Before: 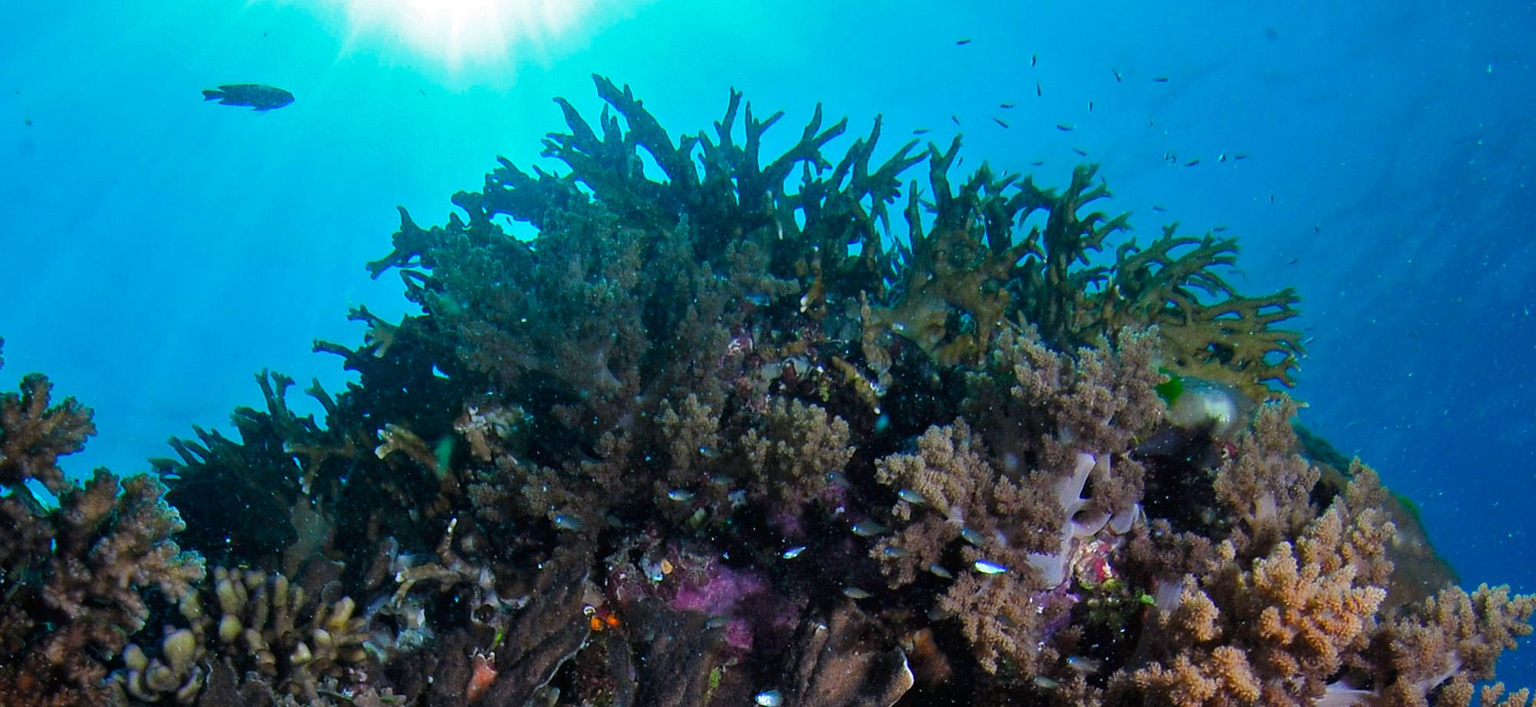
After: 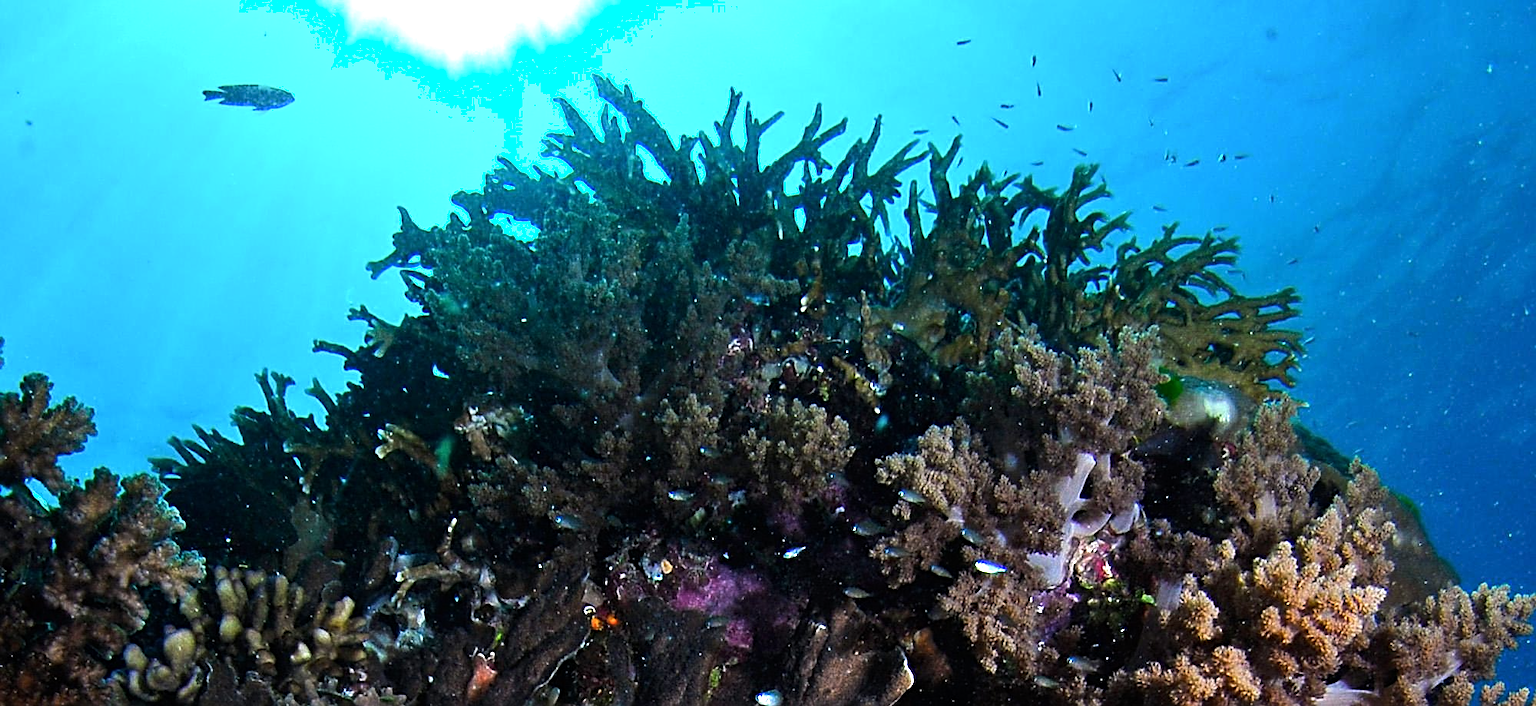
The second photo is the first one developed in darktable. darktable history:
shadows and highlights: shadows 0, highlights 40
tone equalizer: -8 EV -0.75 EV, -7 EV -0.7 EV, -6 EV -0.6 EV, -5 EV -0.4 EV, -3 EV 0.4 EV, -2 EV 0.6 EV, -1 EV 0.7 EV, +0 EV 0.75 EV, edges refinement/feathering 500, mask exposure compensation -1.57 EV, preserve details no
sharpen: radius 2.767
